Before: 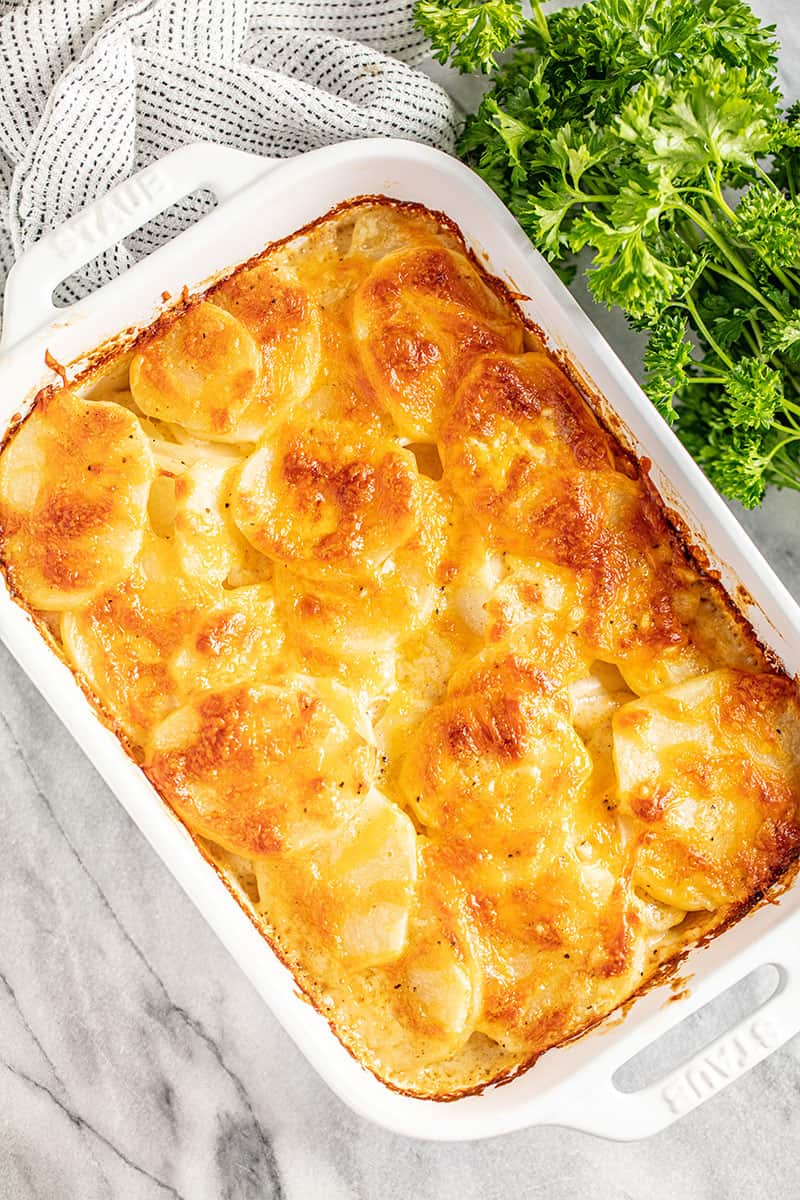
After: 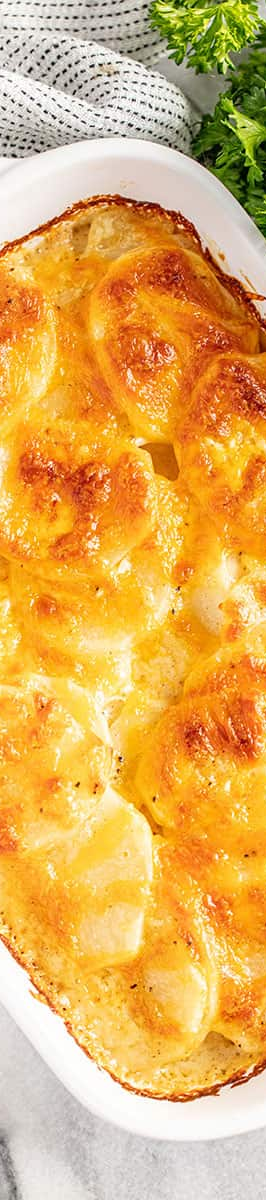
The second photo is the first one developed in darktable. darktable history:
crop: left 33.061%, right 33.628%
